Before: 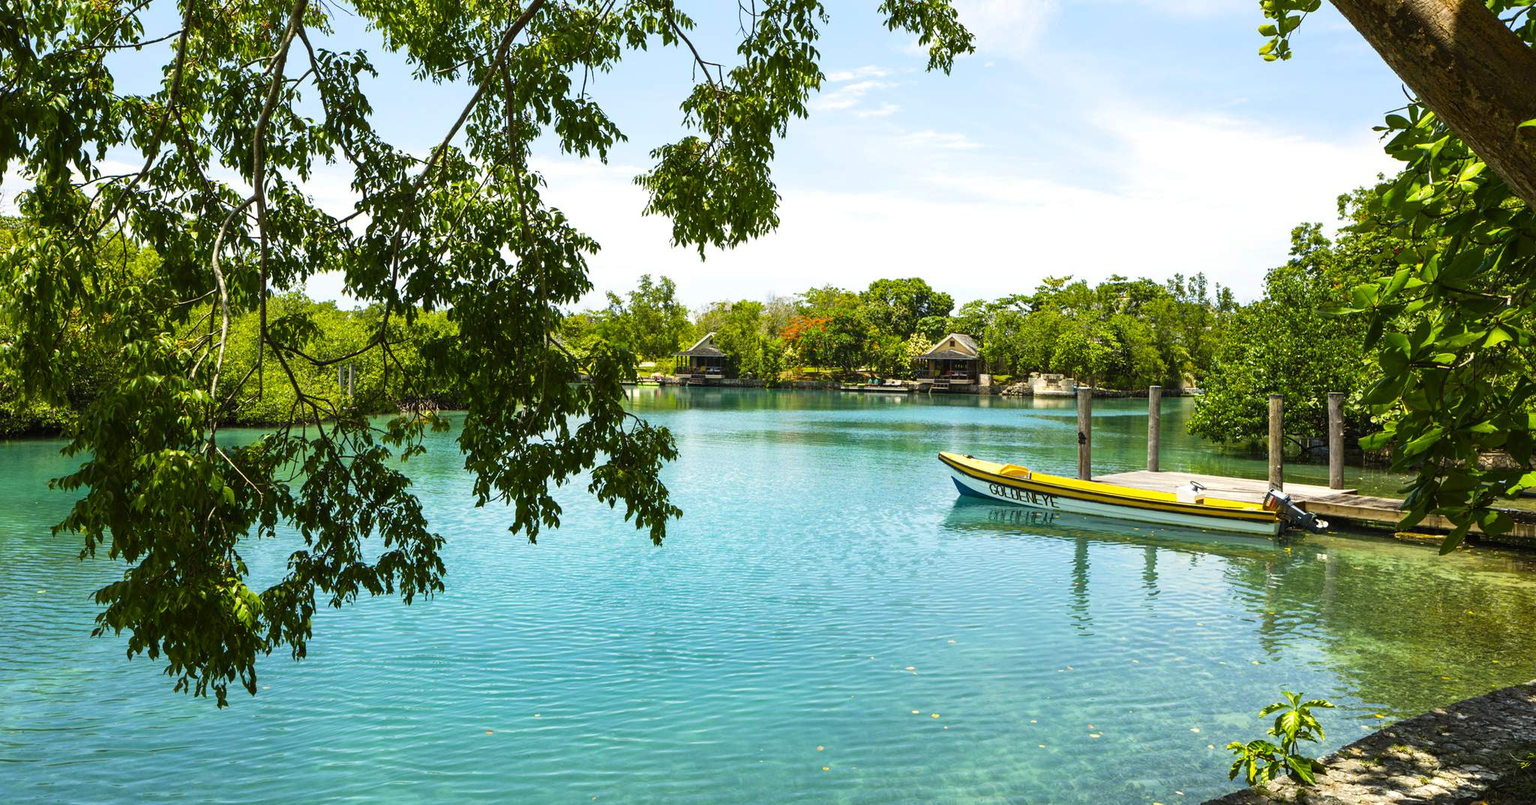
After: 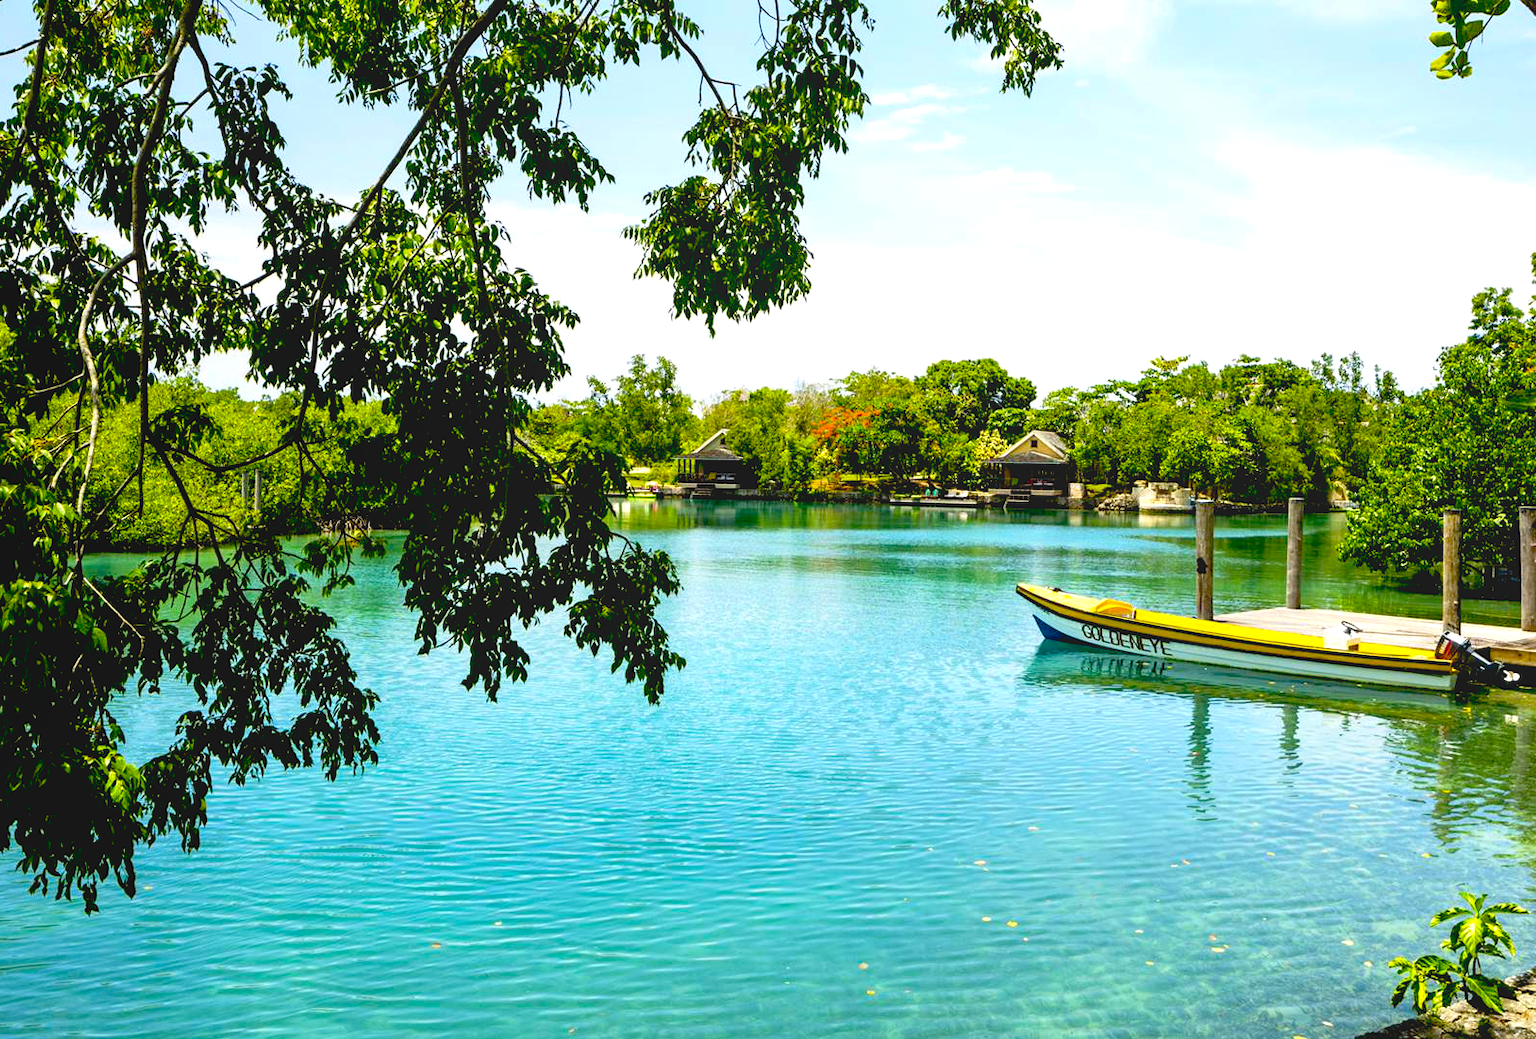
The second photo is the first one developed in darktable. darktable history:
color balance: lift [1, 1, 0.999, 1.001], gamma [1, 1.003, 1.005, 0.995], gain [1, 0.992, 0.988, 1.012], contrast 5%, output saturation 110%
exposure: black level correction 0.031, exposure 0.304 EV, compensate highlight preservation false
crop: left 9.88%, right 12.664%
tone equalizer: on, module defaults
local contrast: highlights 68%, shadows 68%, detail 82%, midtone range 0.325
